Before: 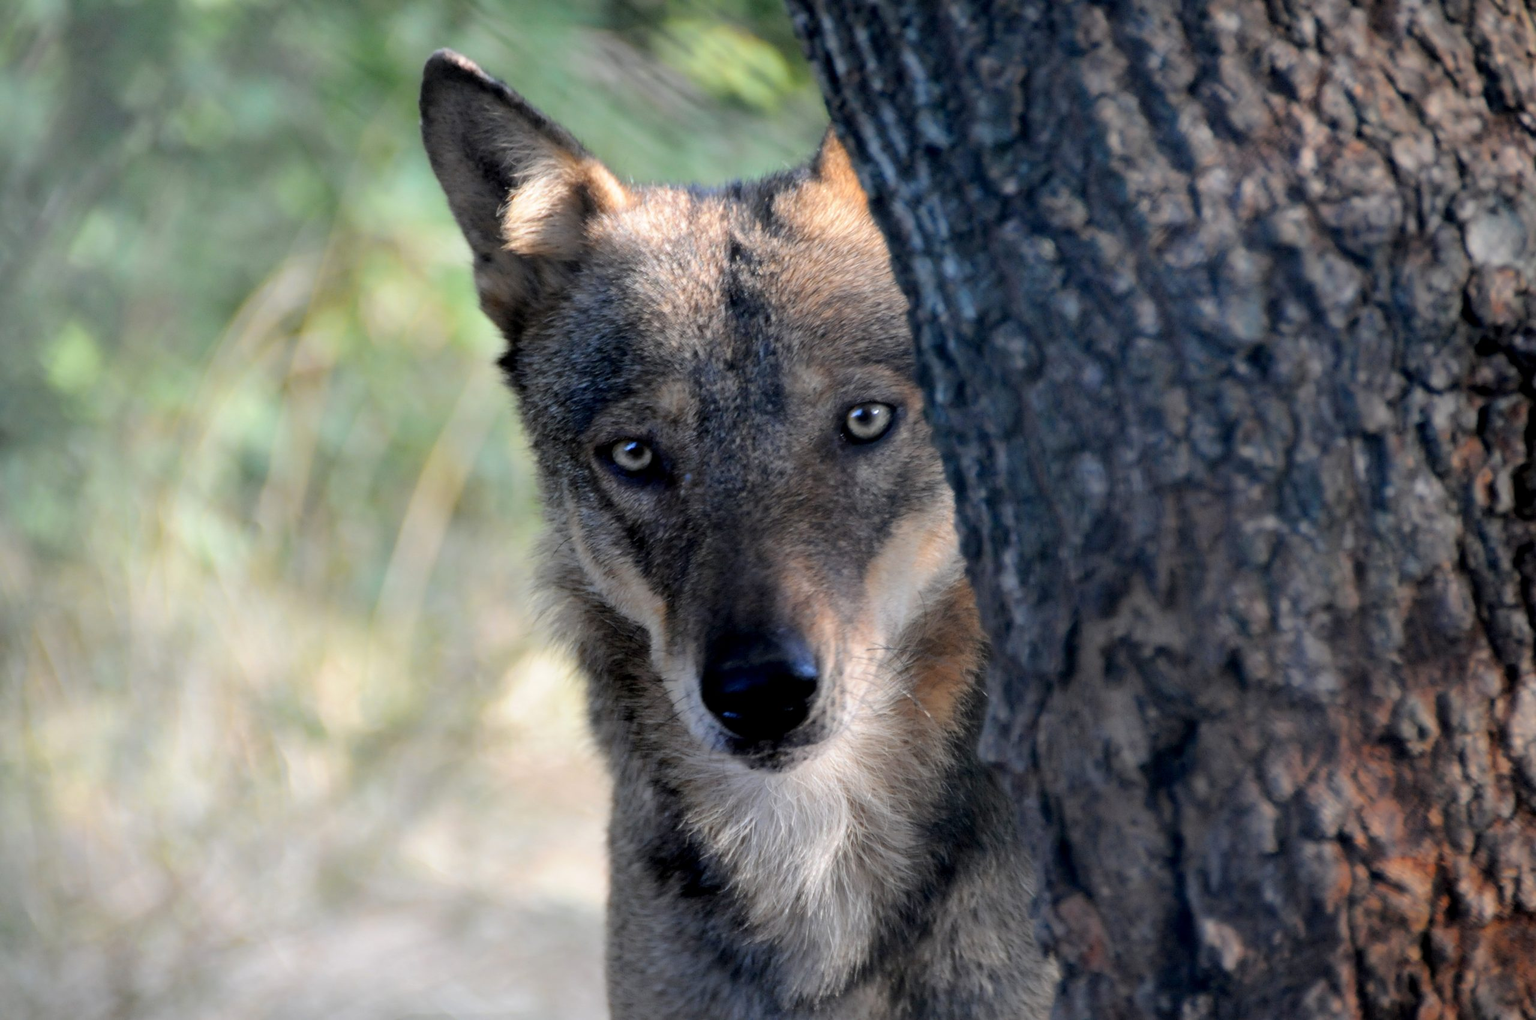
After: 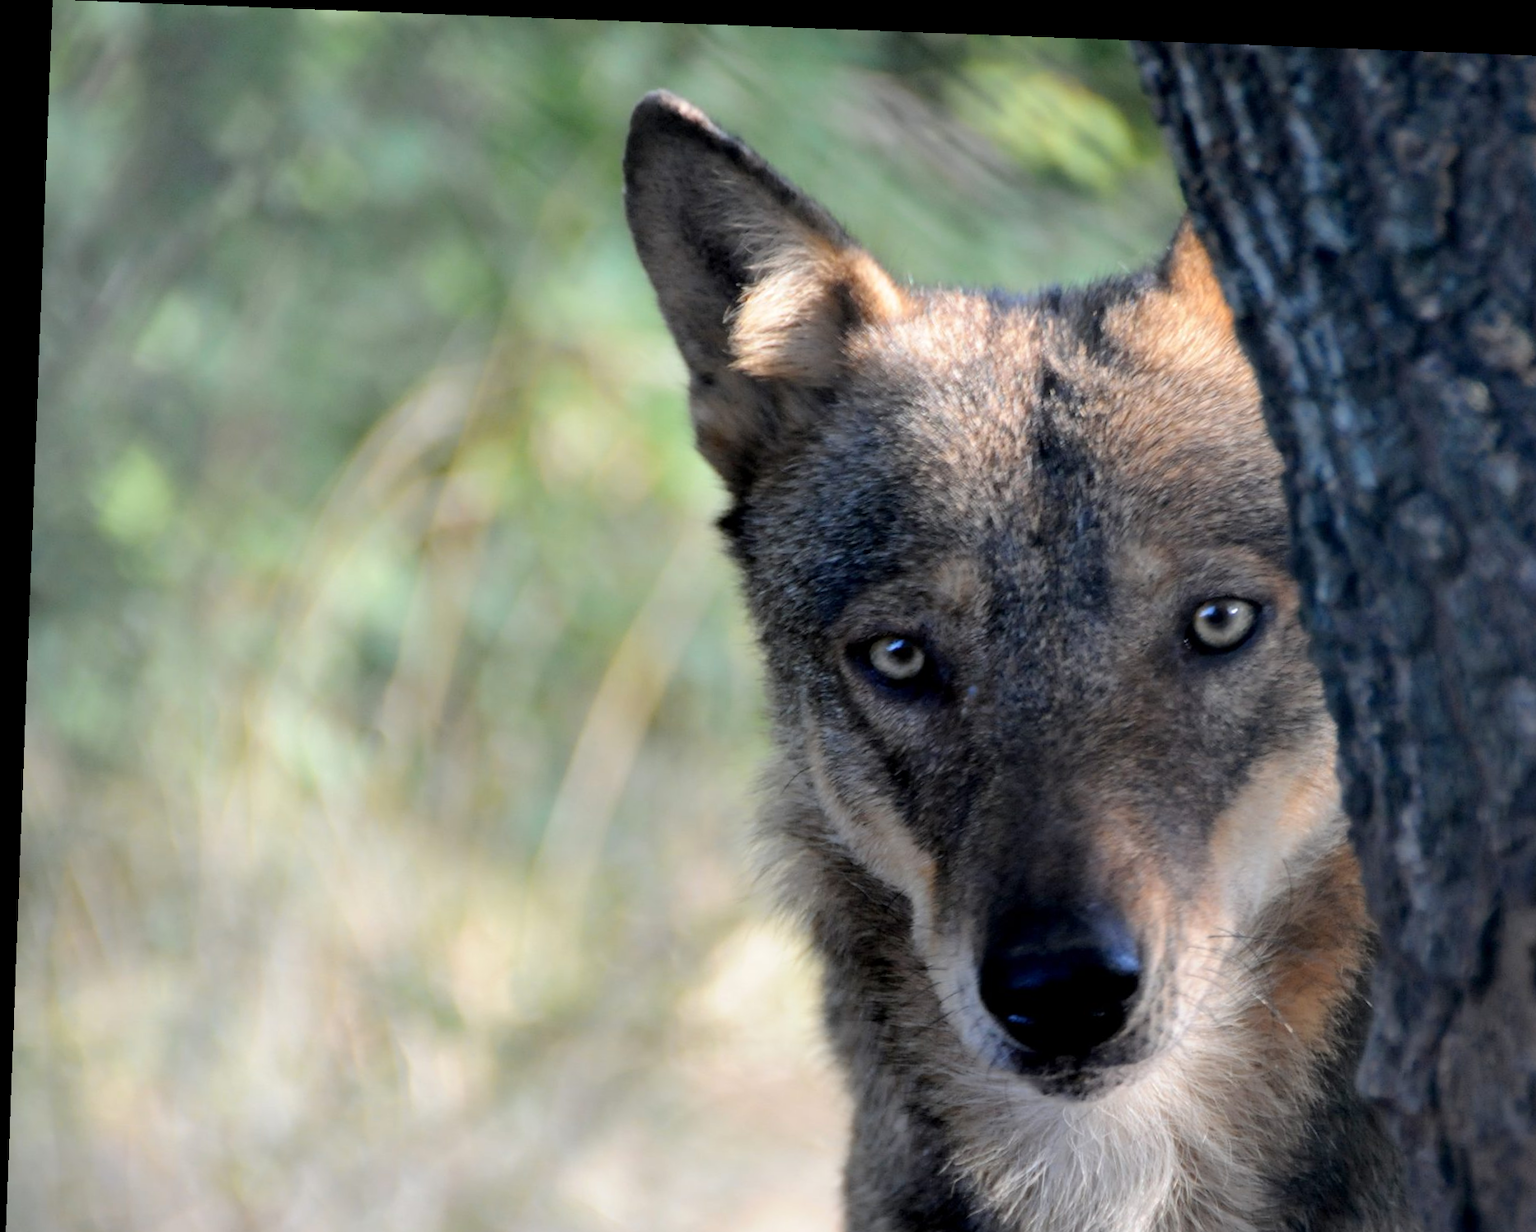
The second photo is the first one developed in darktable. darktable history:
crop: right 28.885%, bottom 16.626%
rotate and perspective: rotation 2.17°, automatic cropping off
